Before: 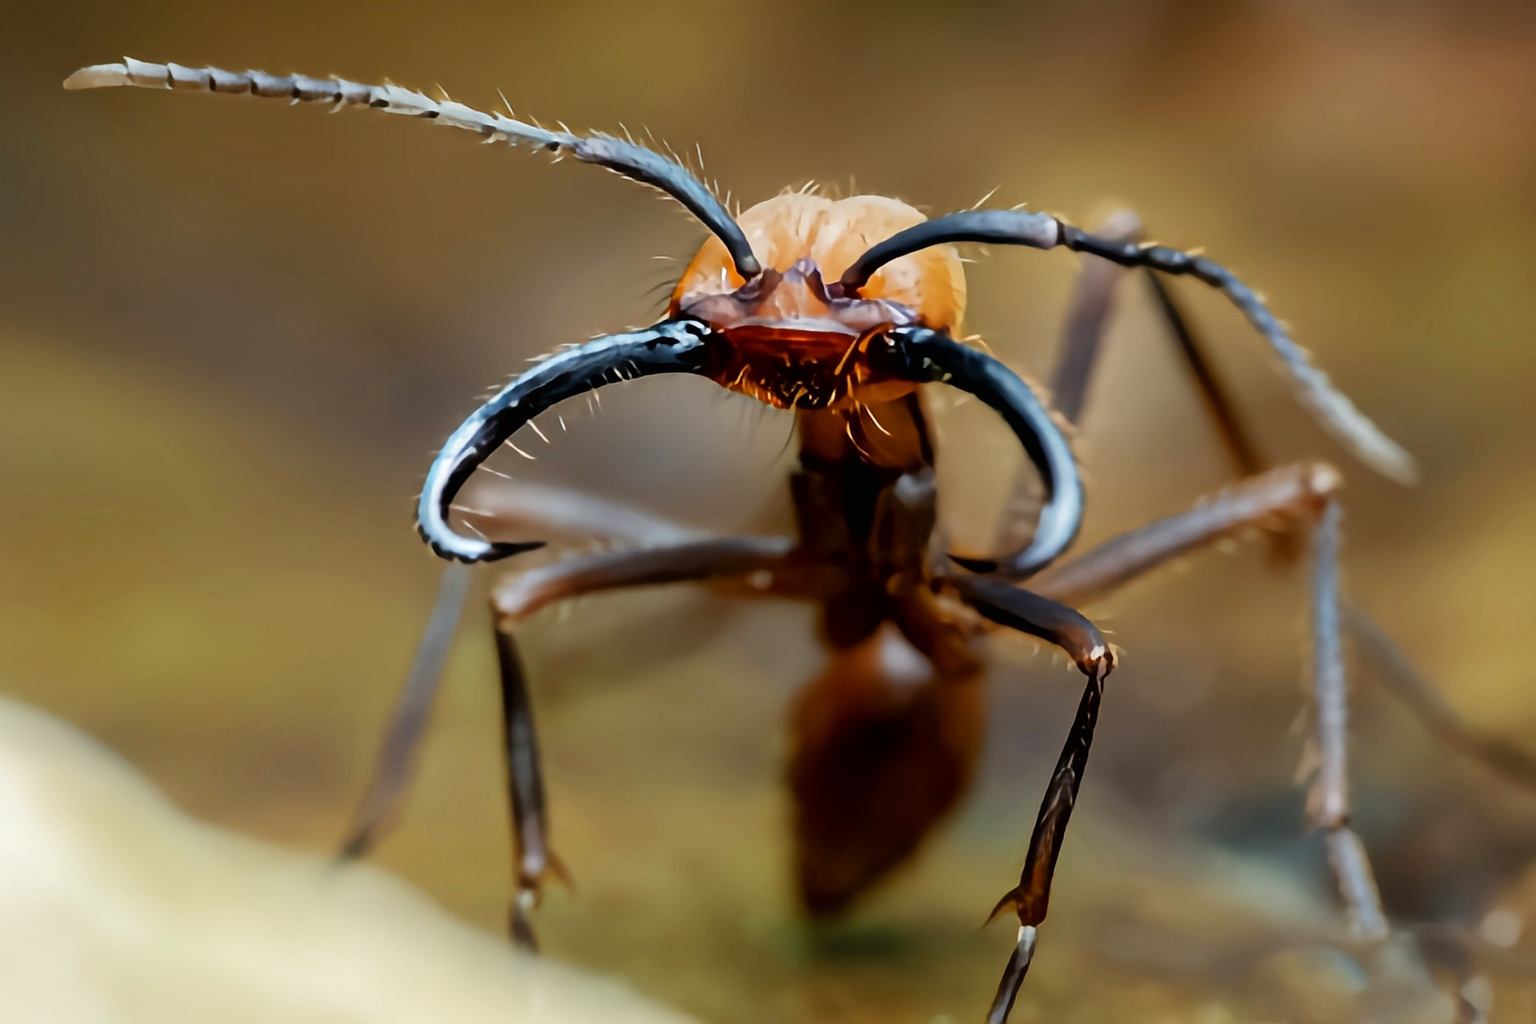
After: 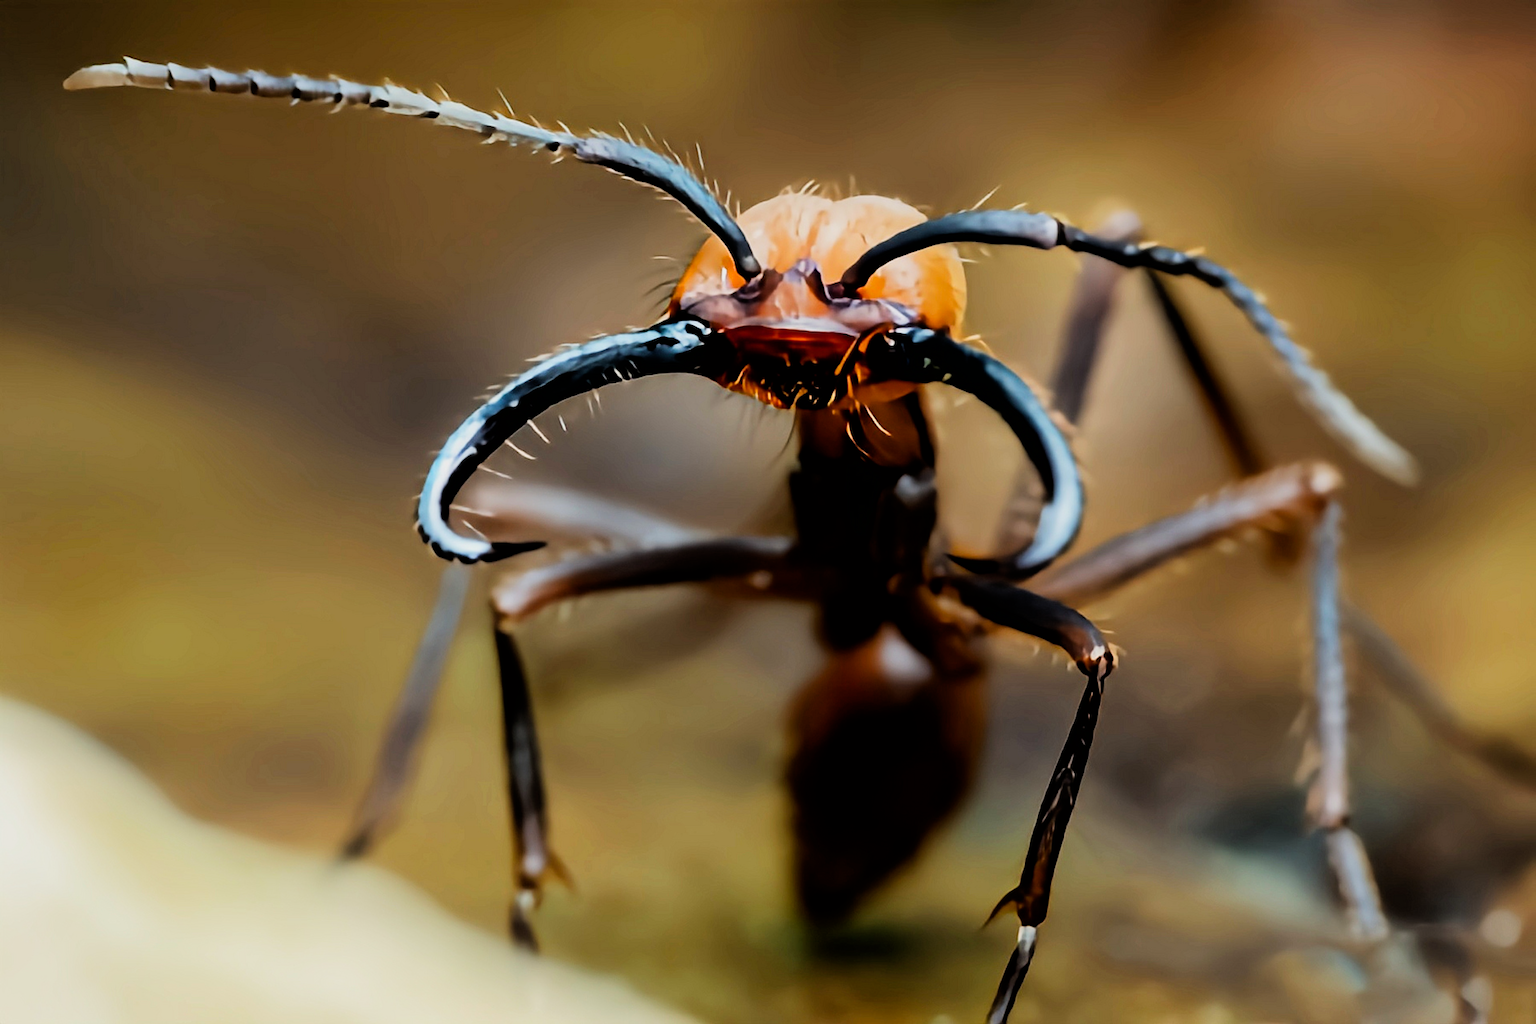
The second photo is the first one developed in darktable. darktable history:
filmic rgb: black relative exposure -5.15 EV, white relative exposure 3.55 EV, hardness 3.18, contrast 1.389, highlights saturation mix -30.3%
